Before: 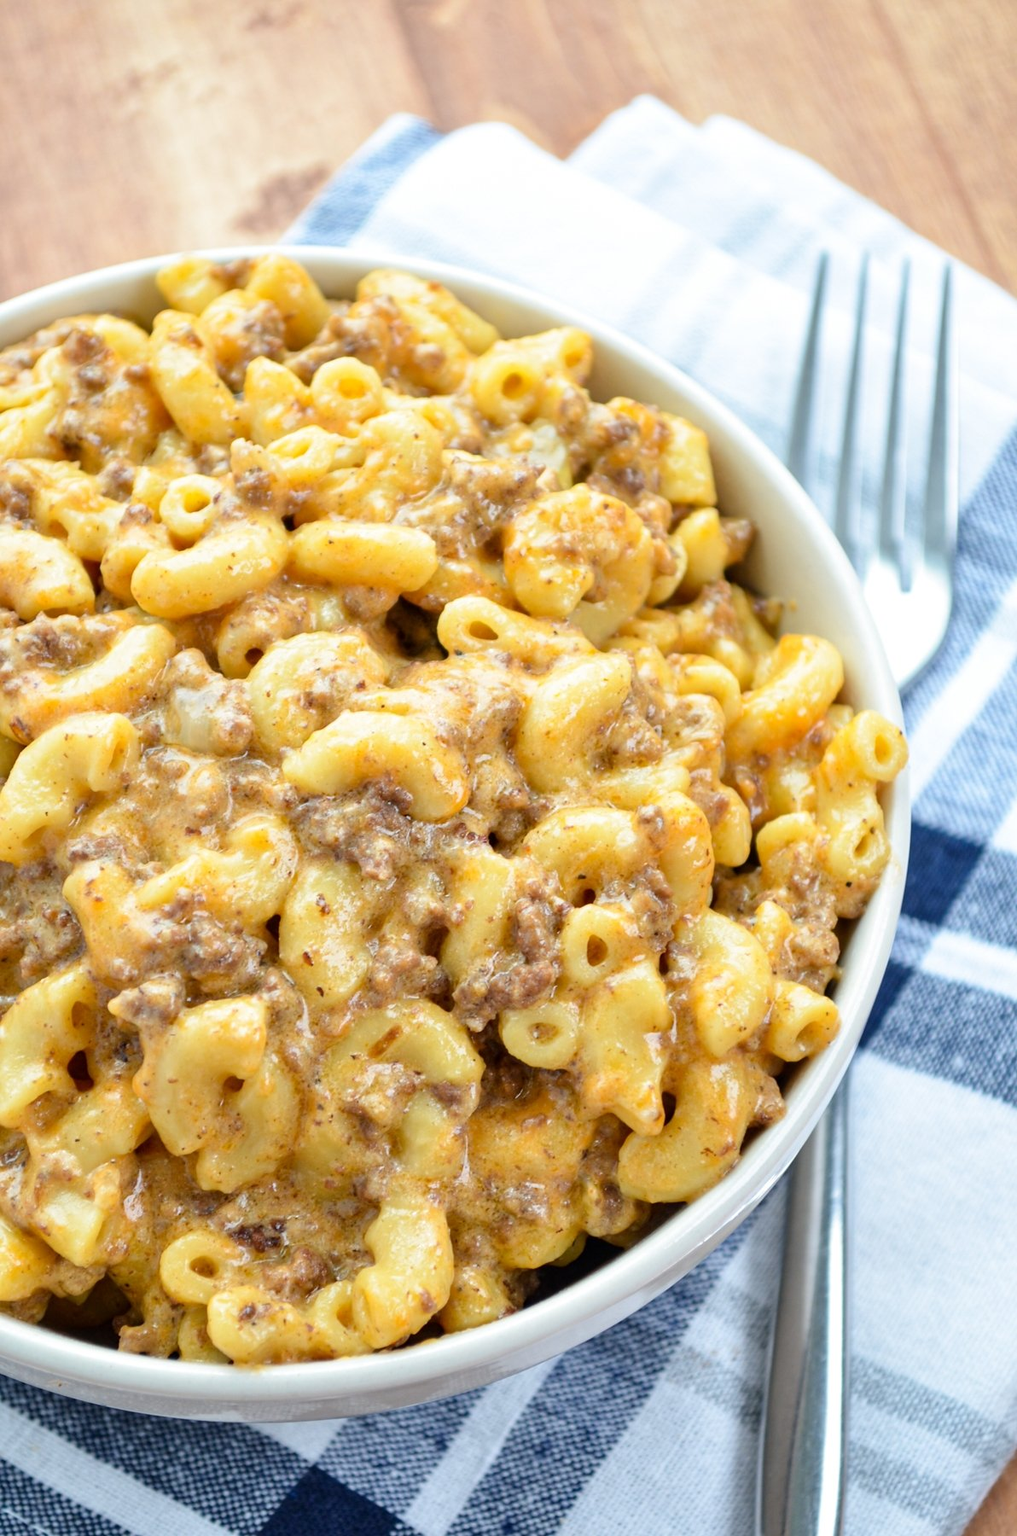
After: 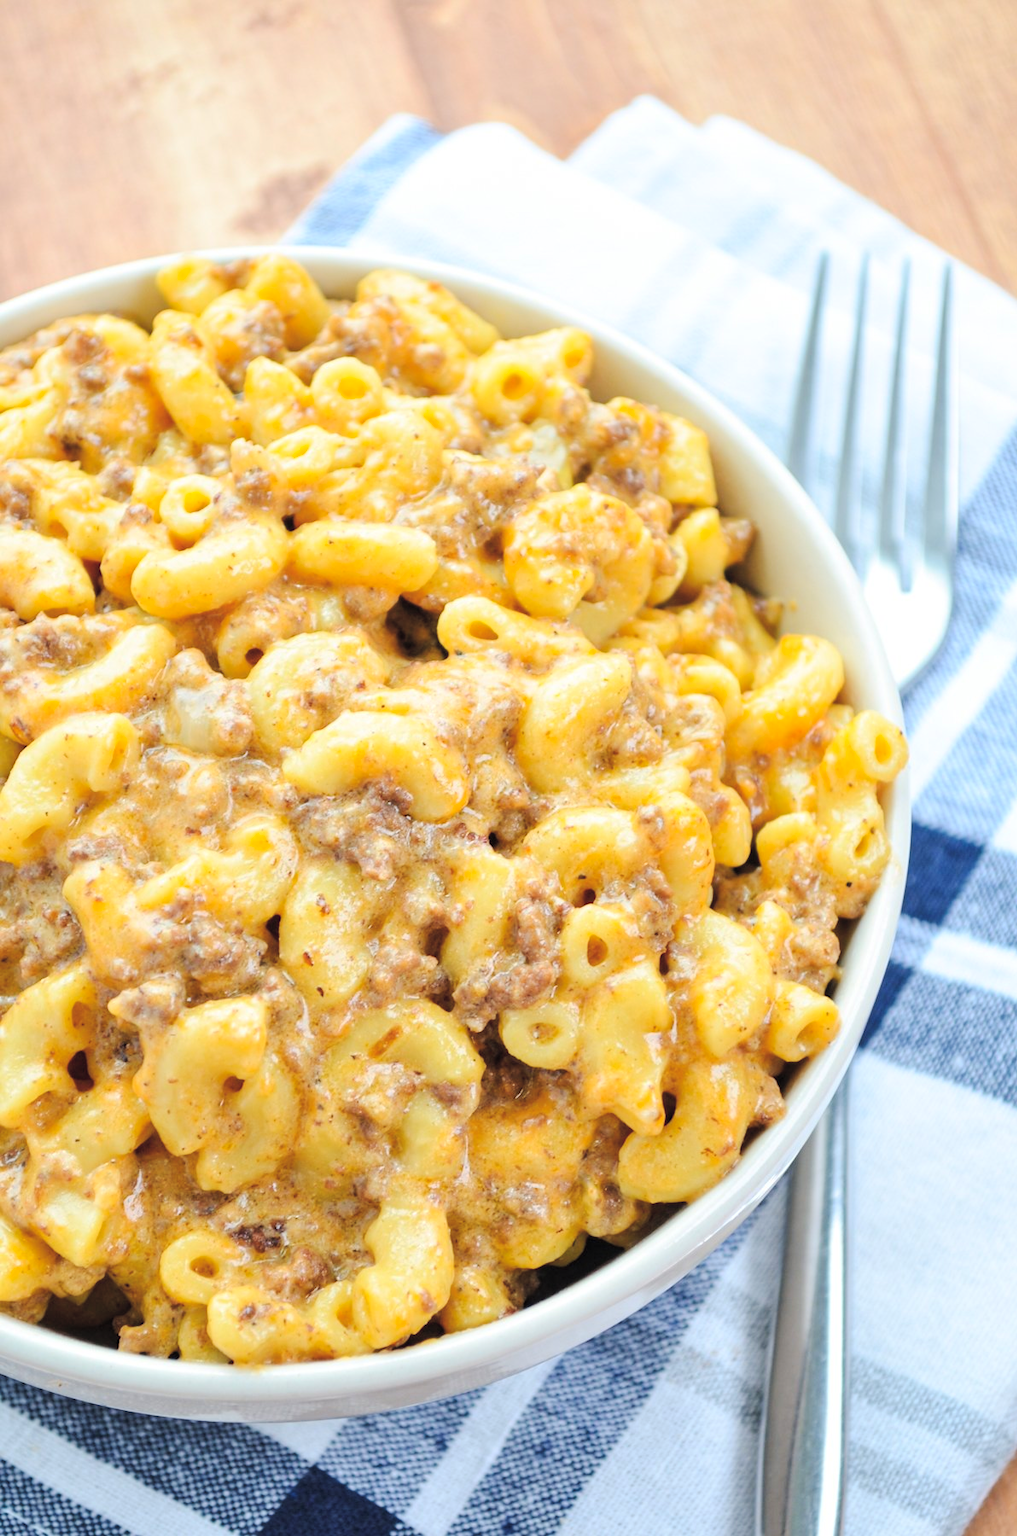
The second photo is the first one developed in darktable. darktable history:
contrast brightness saturation: brightness 0.28
tone curve: curves: ch0 [(0, 0) (0.003, 0.006) (0.011, 0.01) (0.025, 0.017) (0.044, 0.029) (0.069, 0.043) (0.1, 0.064) (0.136, 0.091) (0.177, 0.128) (0.224, 0.162) (0.277, 0.206) (0.335, 0.258) (0.399, 0.324) (0.468, 0.404) (0.543, 0.499) (0.623, 0.595) (0.709, 0.693) (0.801, 0.786) (0.898, 0.883) (1, 1)], preserve colors none
